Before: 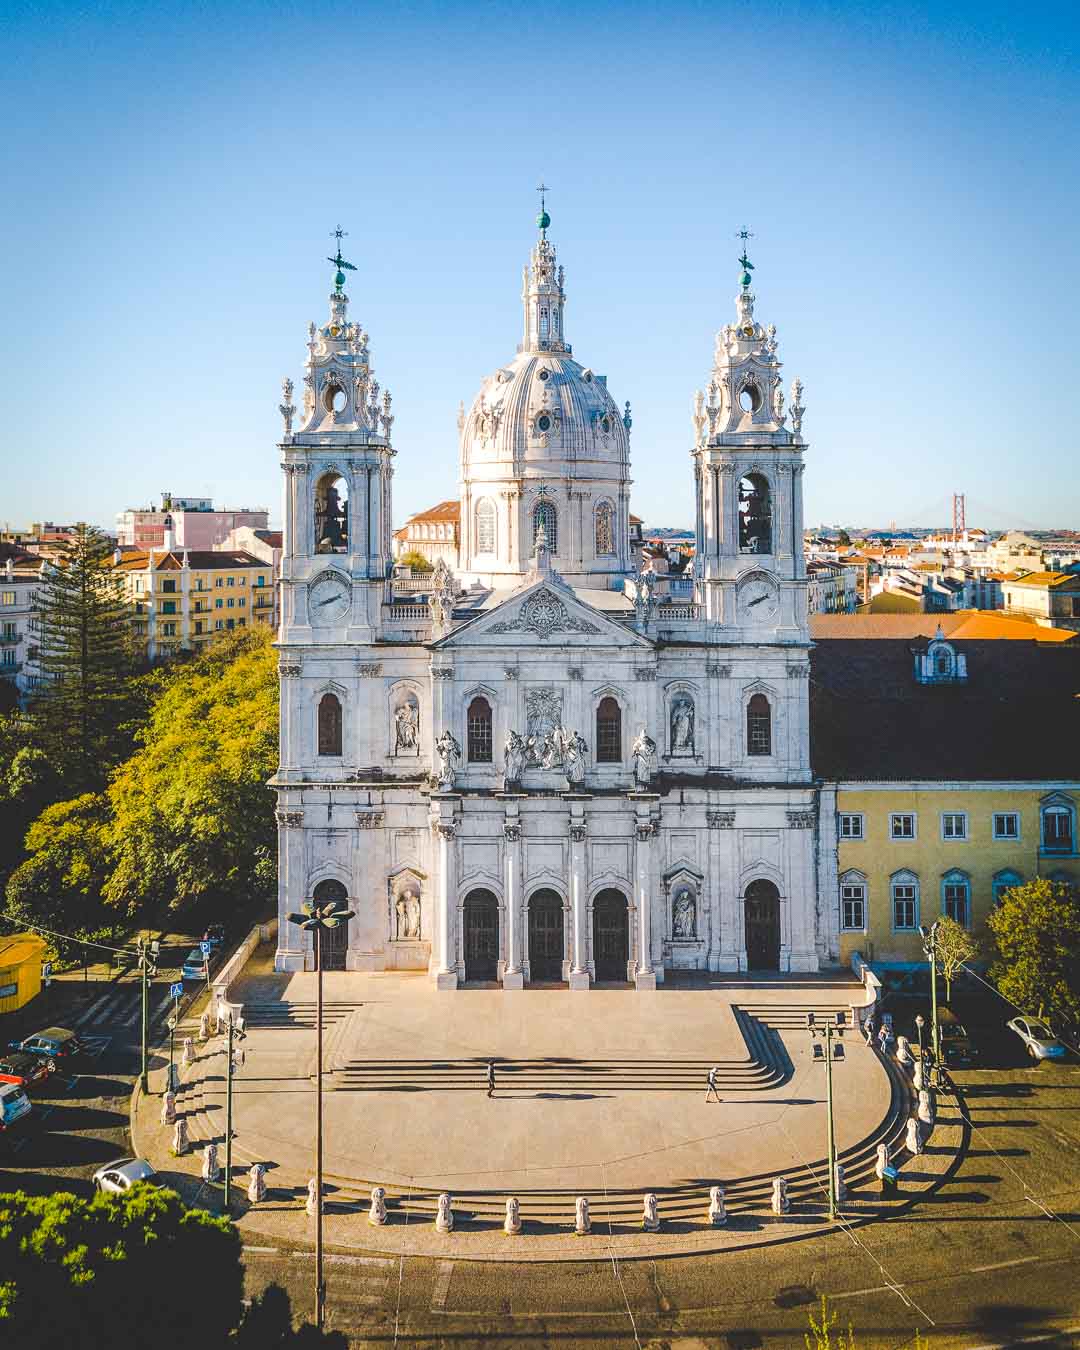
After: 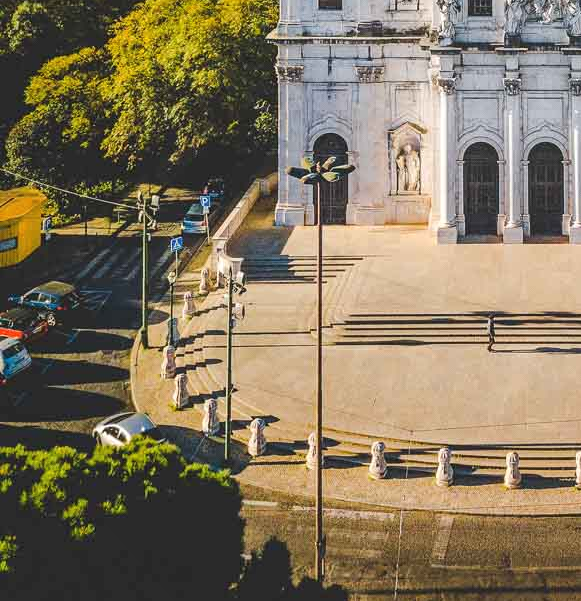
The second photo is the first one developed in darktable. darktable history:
crop and rotate: top 55.293%, right 46.197%, bottom 0.161%
shadows and highlights: radius 337.15, shadows 28.45, soften with gaussian
